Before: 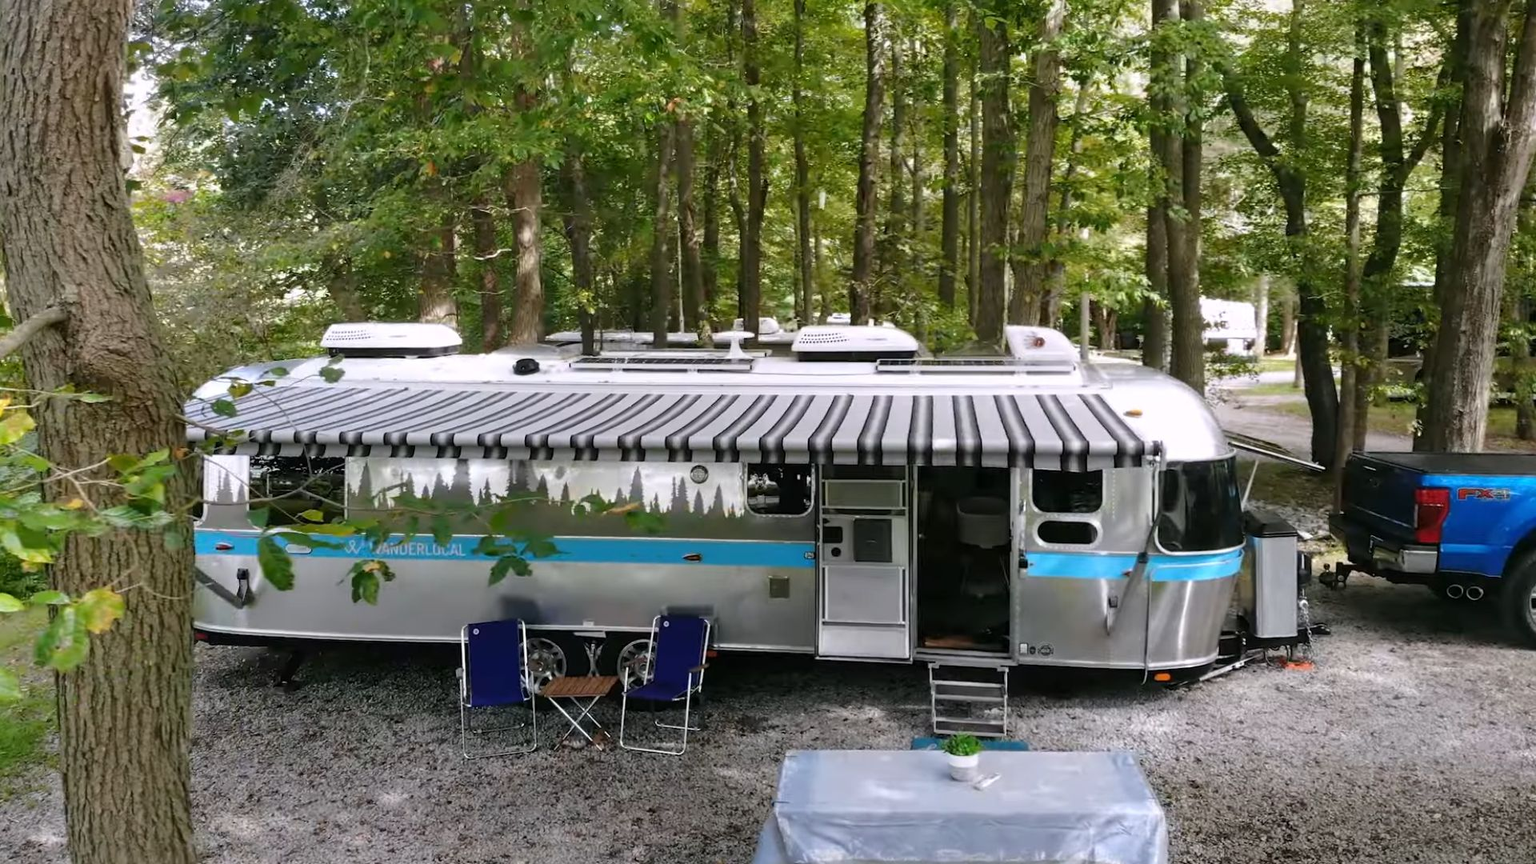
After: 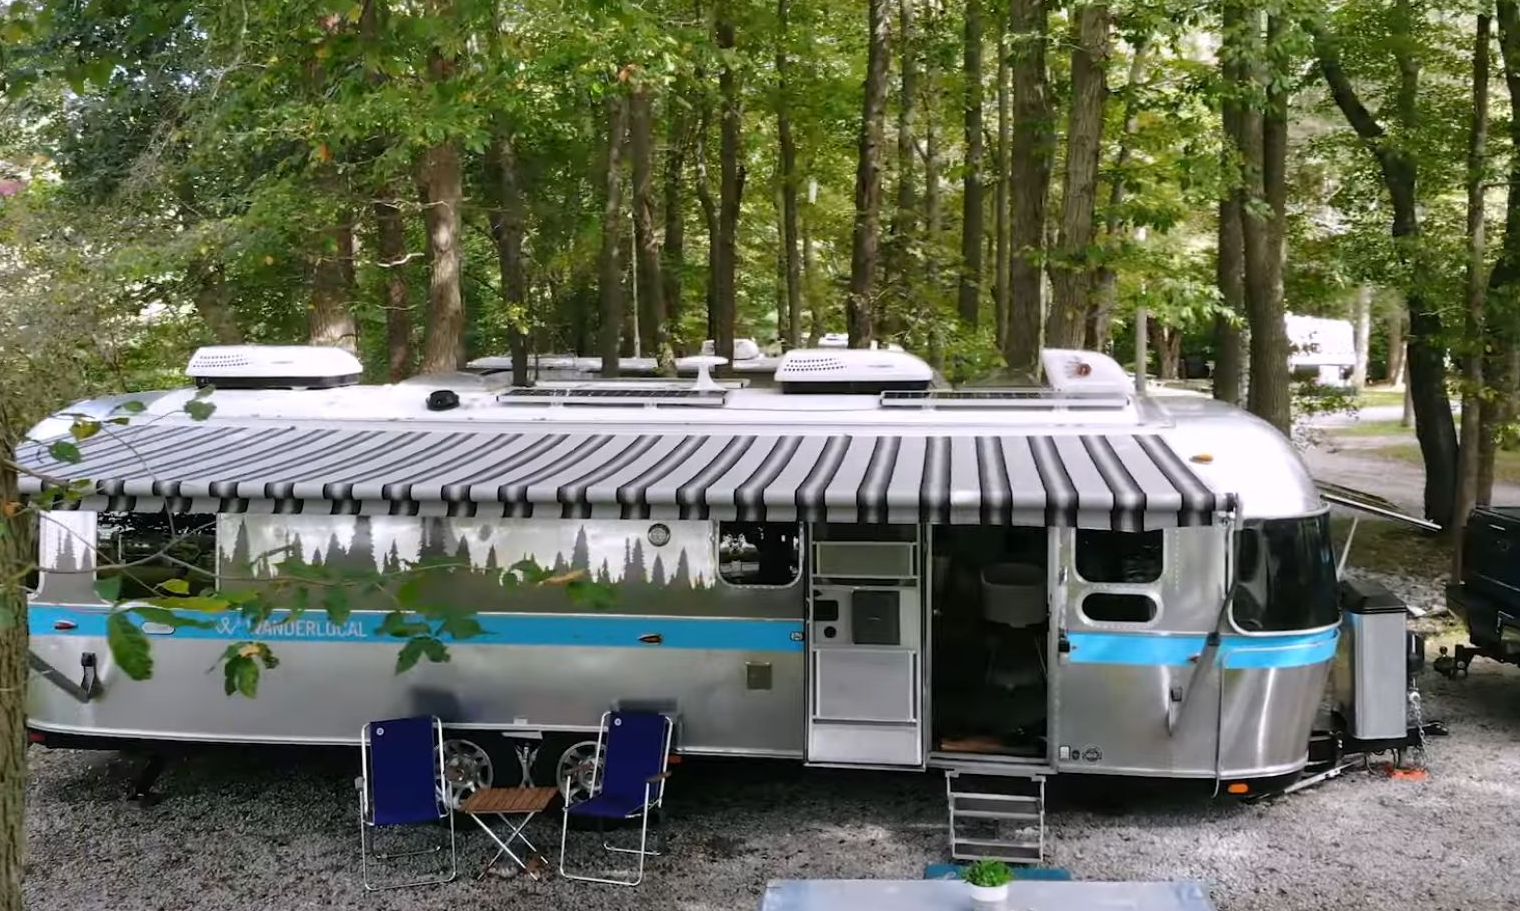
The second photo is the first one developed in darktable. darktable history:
crop: left 11.217%, top 5.411%, right 9.584%, bottom 10.209%
